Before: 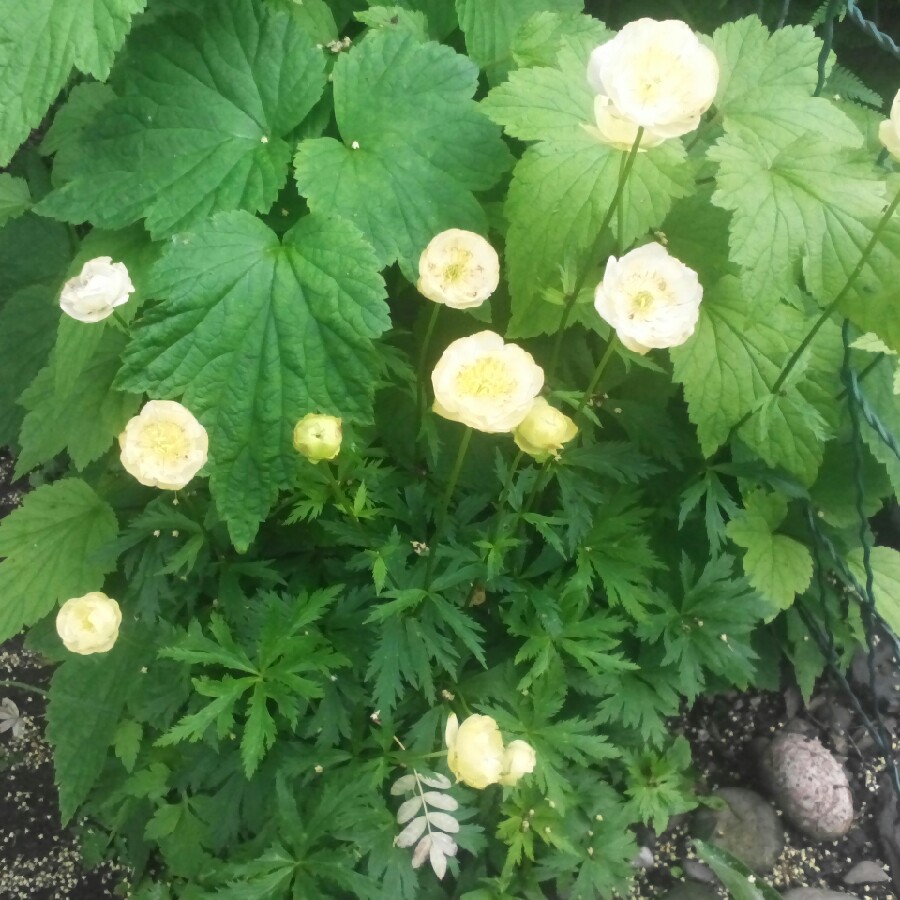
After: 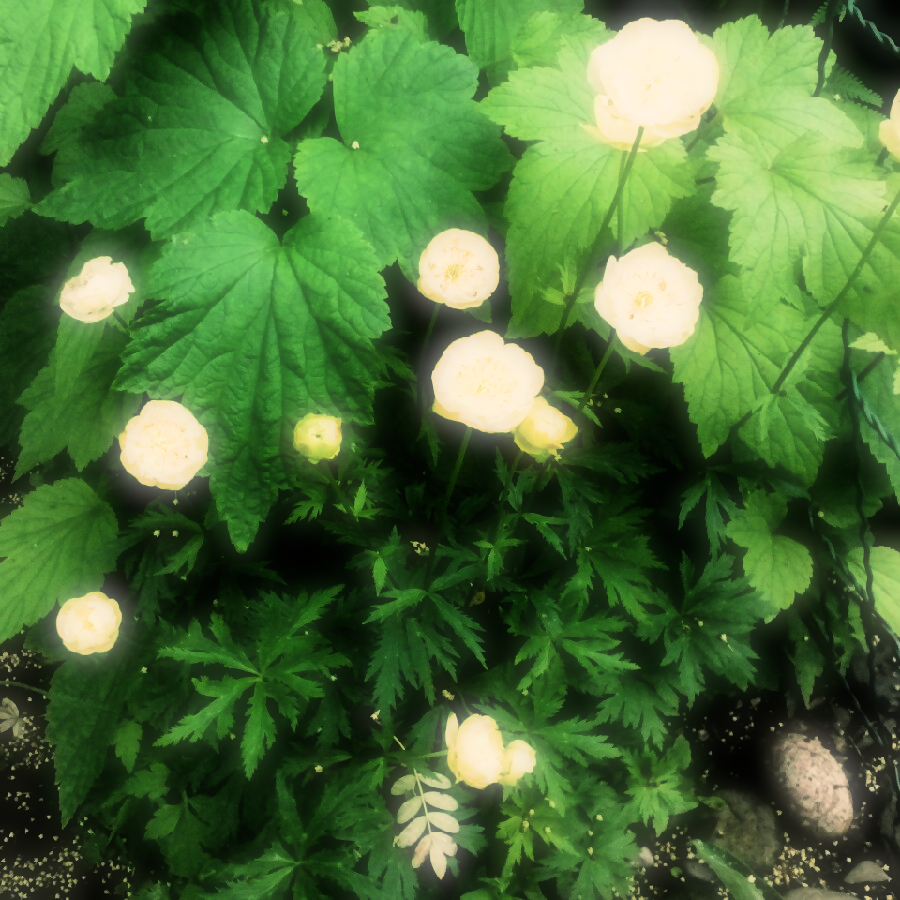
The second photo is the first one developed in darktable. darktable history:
color balance: mode lift, gamma, gain (sRGB), lift [1.014, 0.966, 0.918, 0.87], gamma [0.86, 0.734, 0.918, 0.976], gain [1.063, 1.13, 1.063, 0.86]
soften: size 60.24%, saturation 65.46%, brightness 0.506 EV, mix 25.7%
filmic rgb: black relative exposure -5 EV, hardness 2.88, contrast 1.4, highlights saturation mix -20%
